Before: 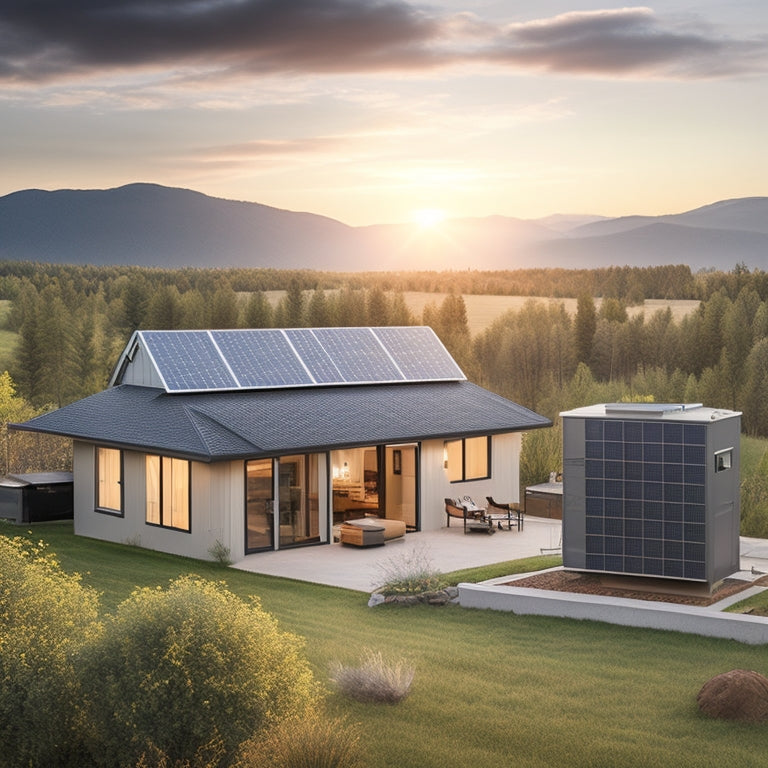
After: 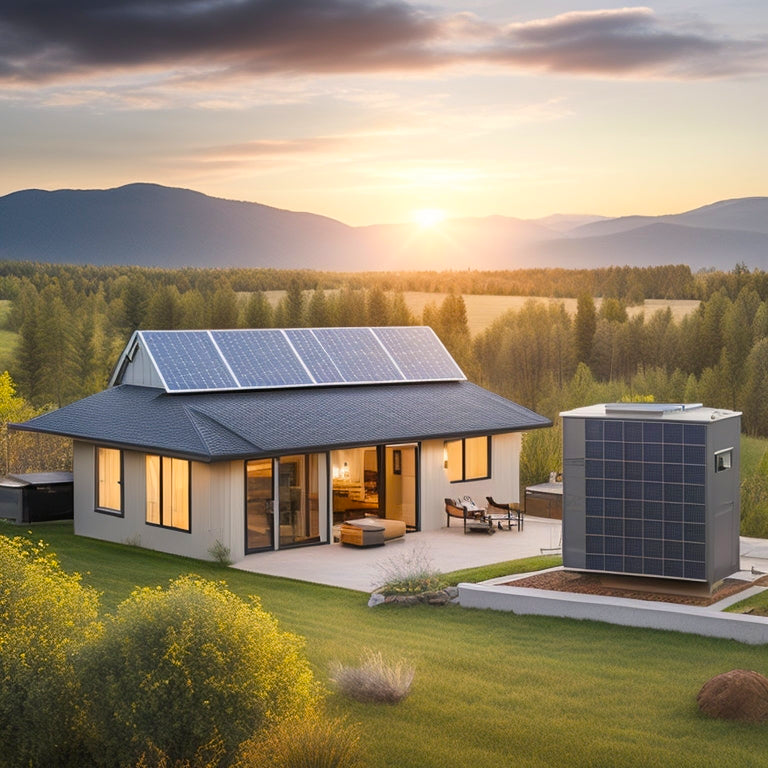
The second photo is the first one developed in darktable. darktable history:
color balance rgb: perceptual saturation grading › global saturation 25%, global vibrance 20%
white balance: emerald 1
